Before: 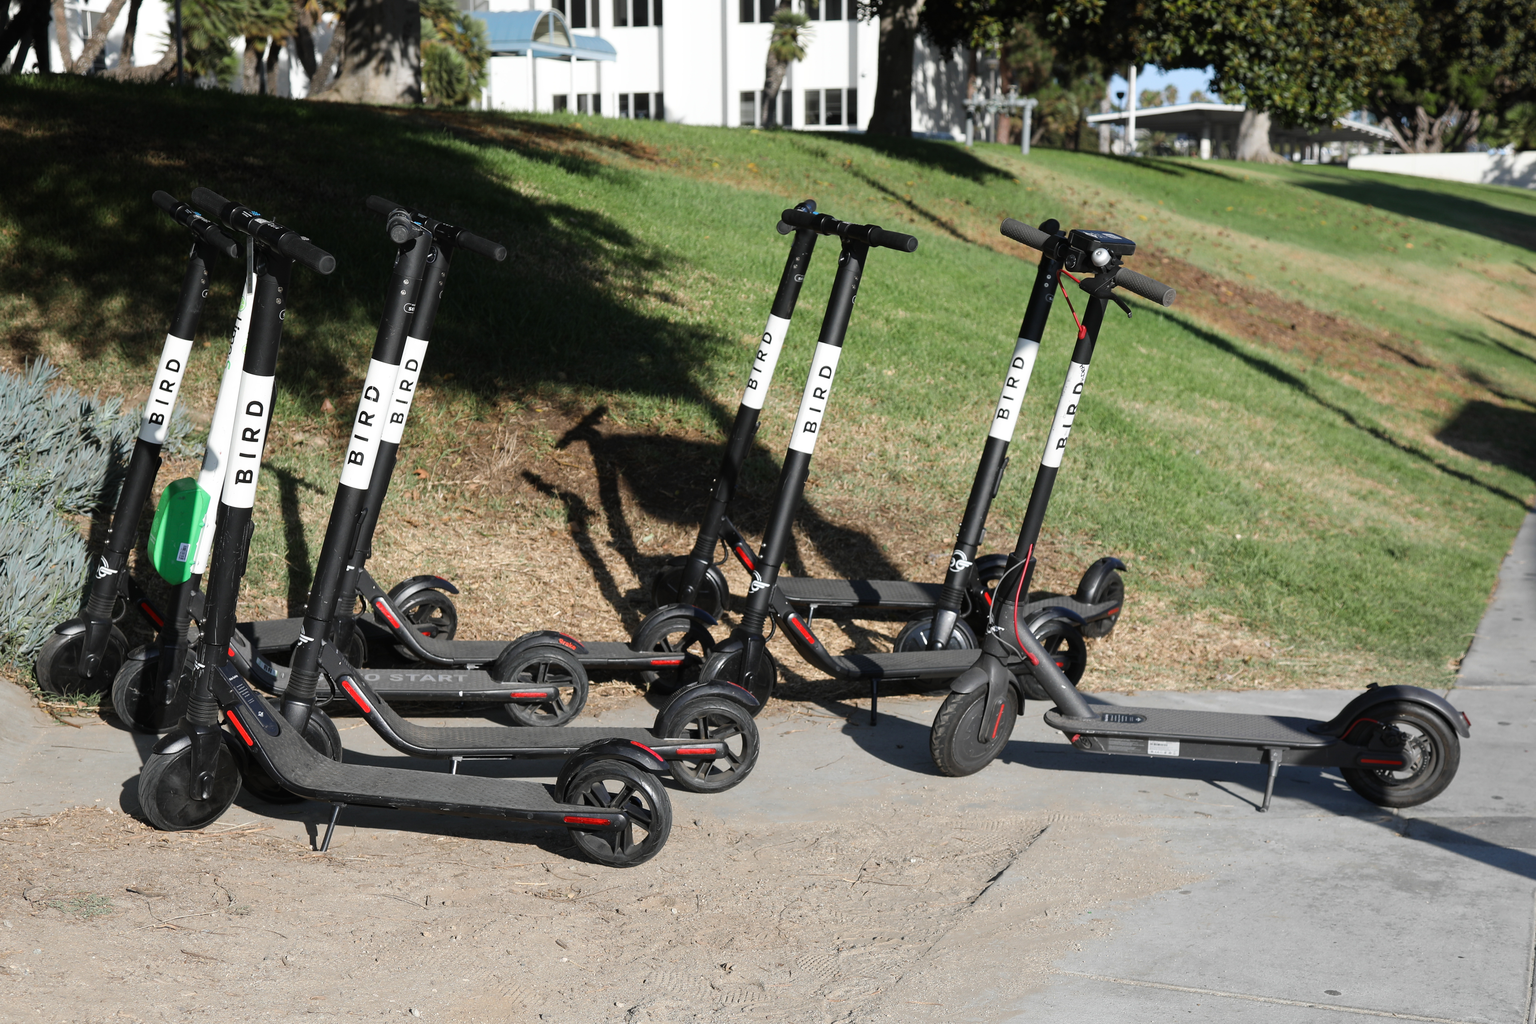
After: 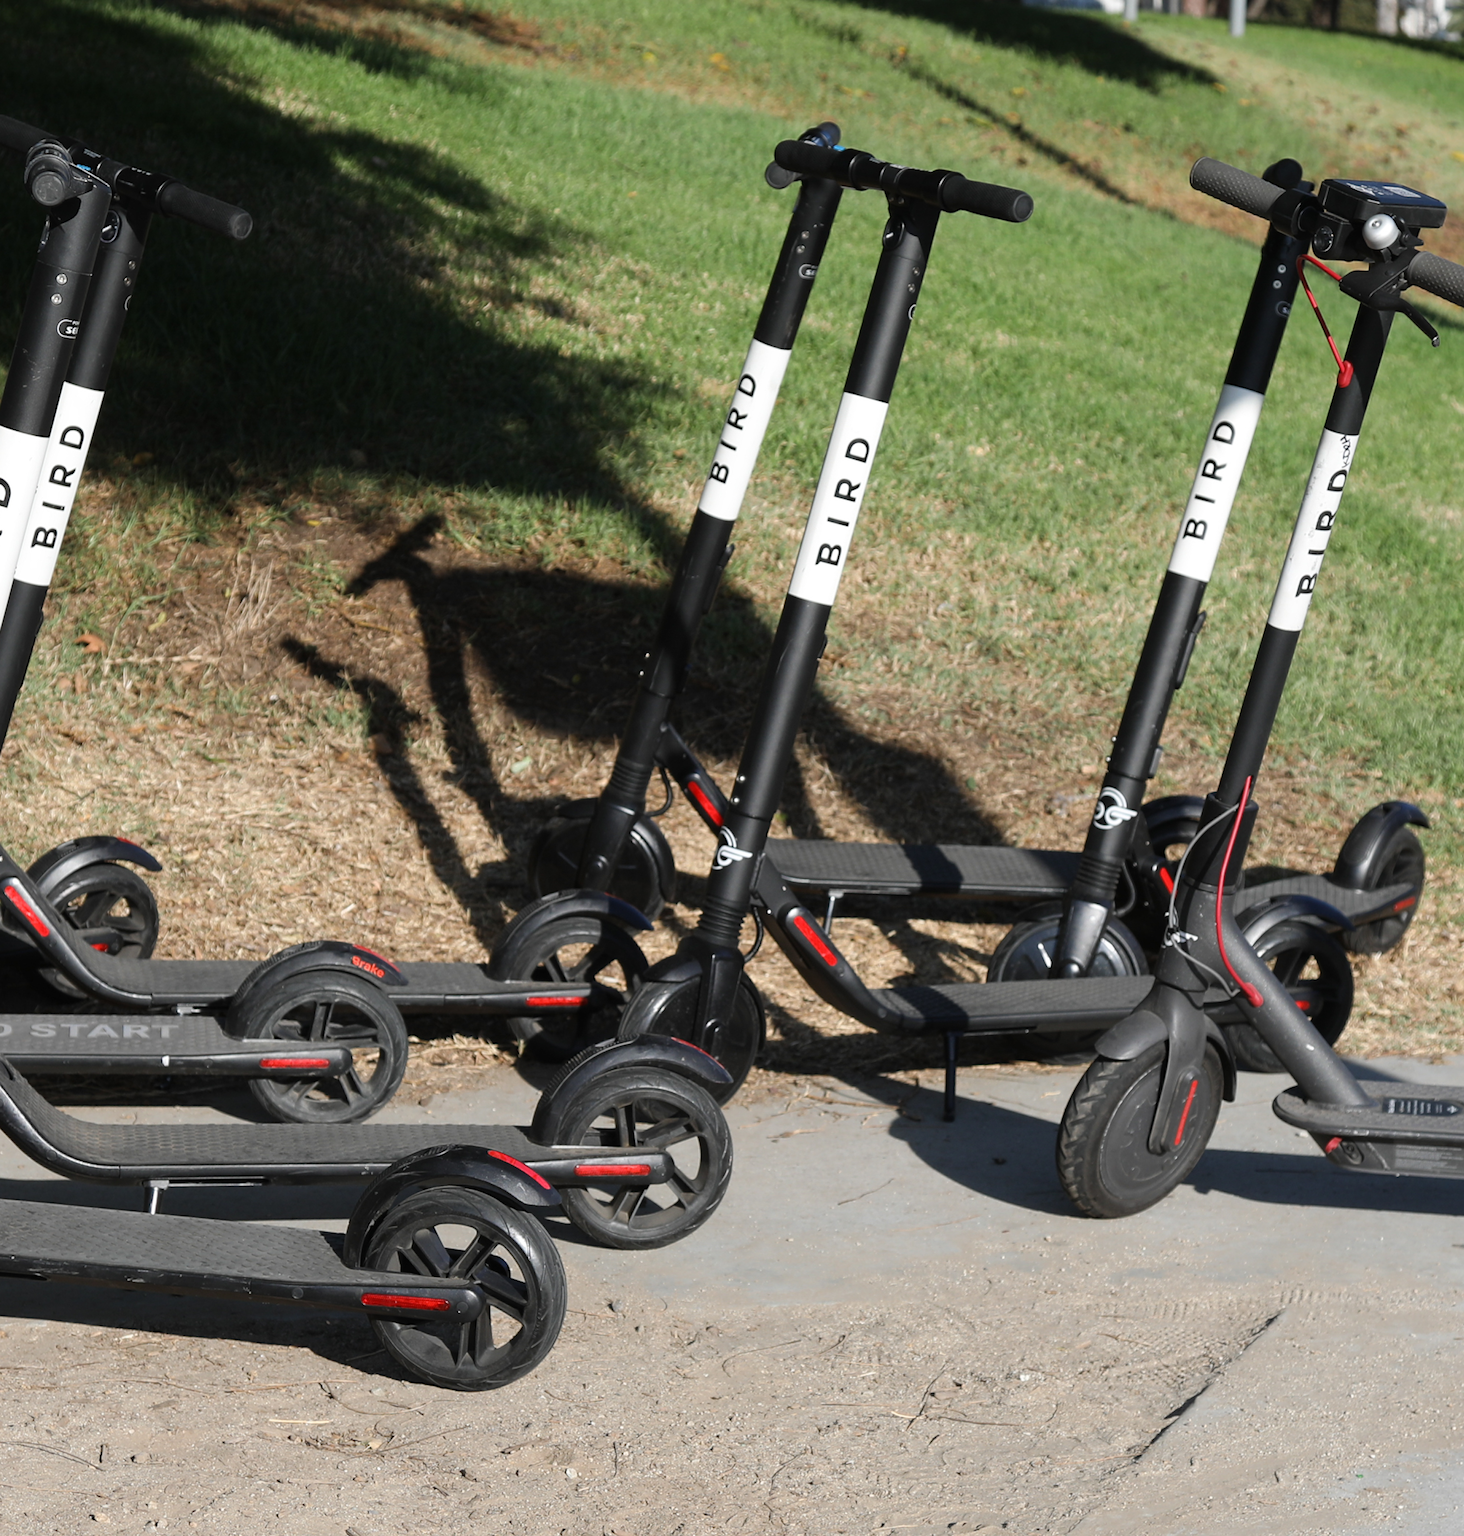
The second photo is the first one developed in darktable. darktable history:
crop and rotate: angle 0.02°, left 24.329%, top 13.179%, right 25.414%, bottom 7.764%
